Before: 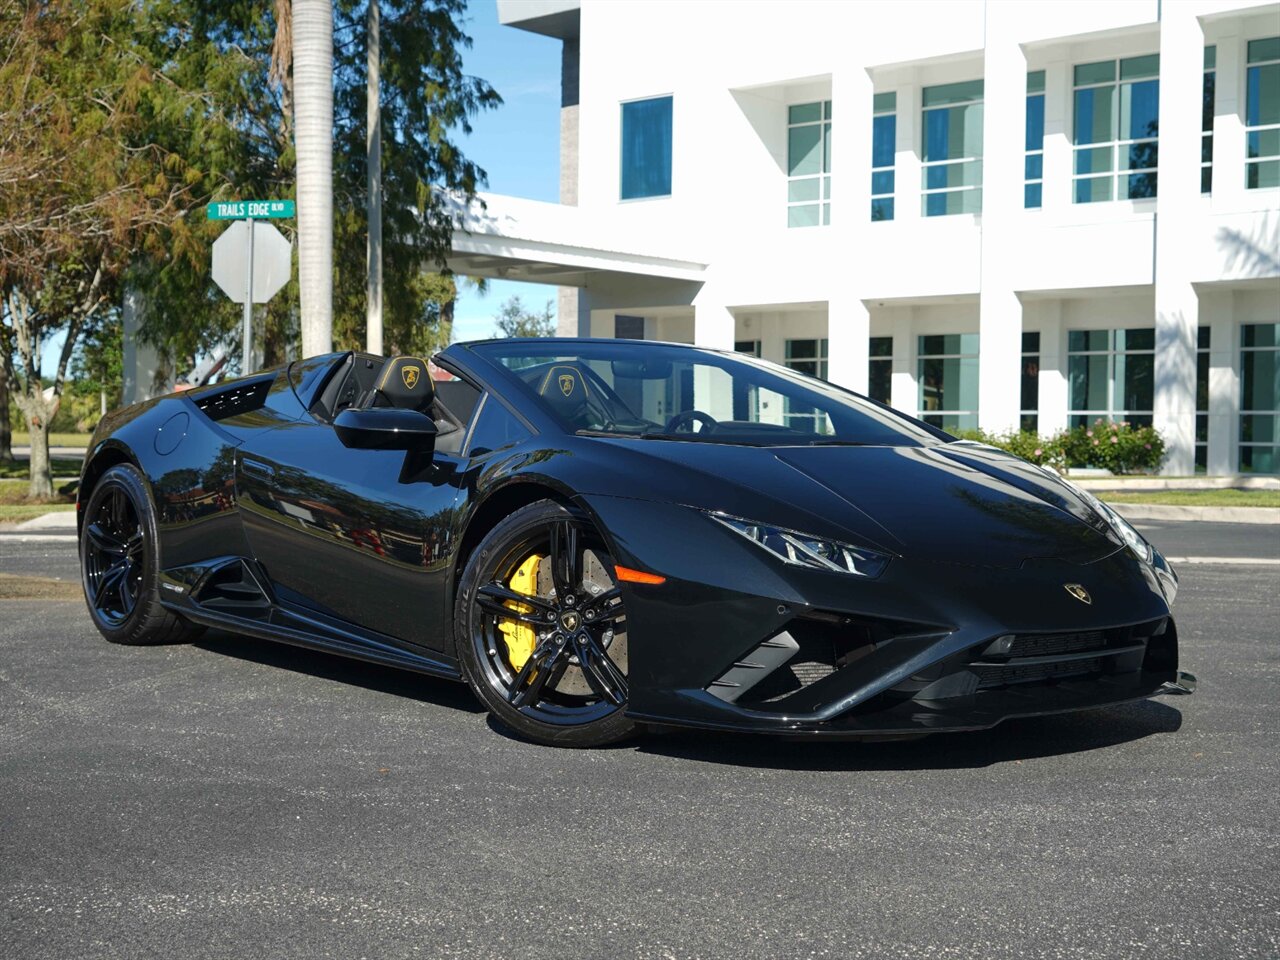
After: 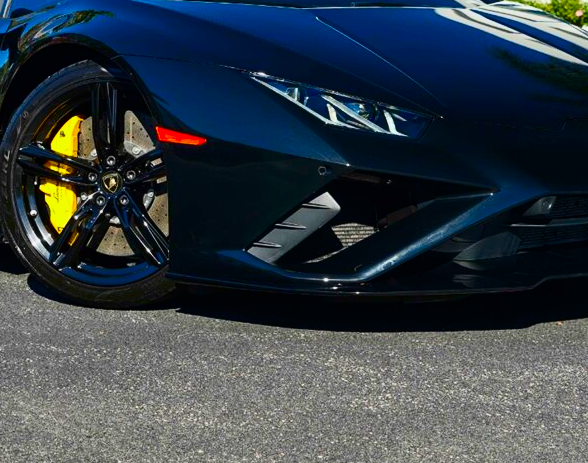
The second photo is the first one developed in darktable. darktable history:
tone equalizer: edges refinement/feathering 500, mask exposure compensation -1.57 EV, preserve details no
crop: left 35.866%, top 45.797%, right 18.132%, bottom 5.936%
contrast brightness saturation: contrast 0.269, brightness 0.017, saturation 0.852
filmic rgb: black relative exposure -11.32 EV, white relative exposure 3.26 EV, hardness 6.84
